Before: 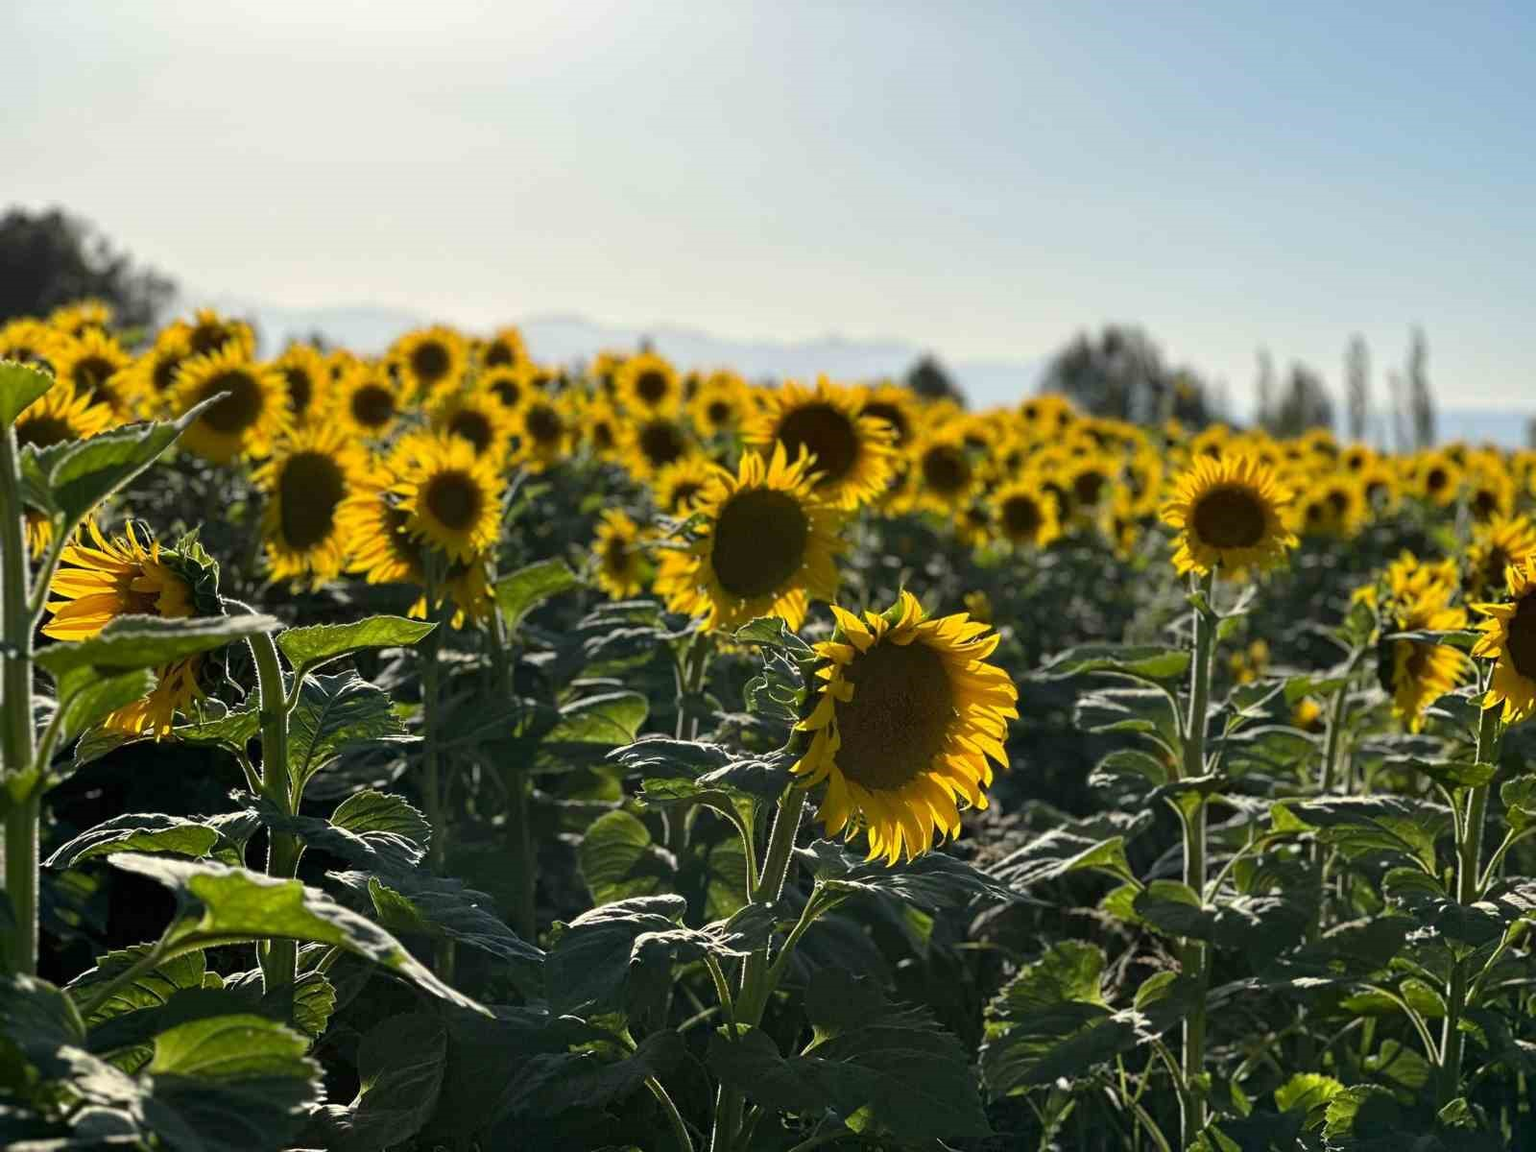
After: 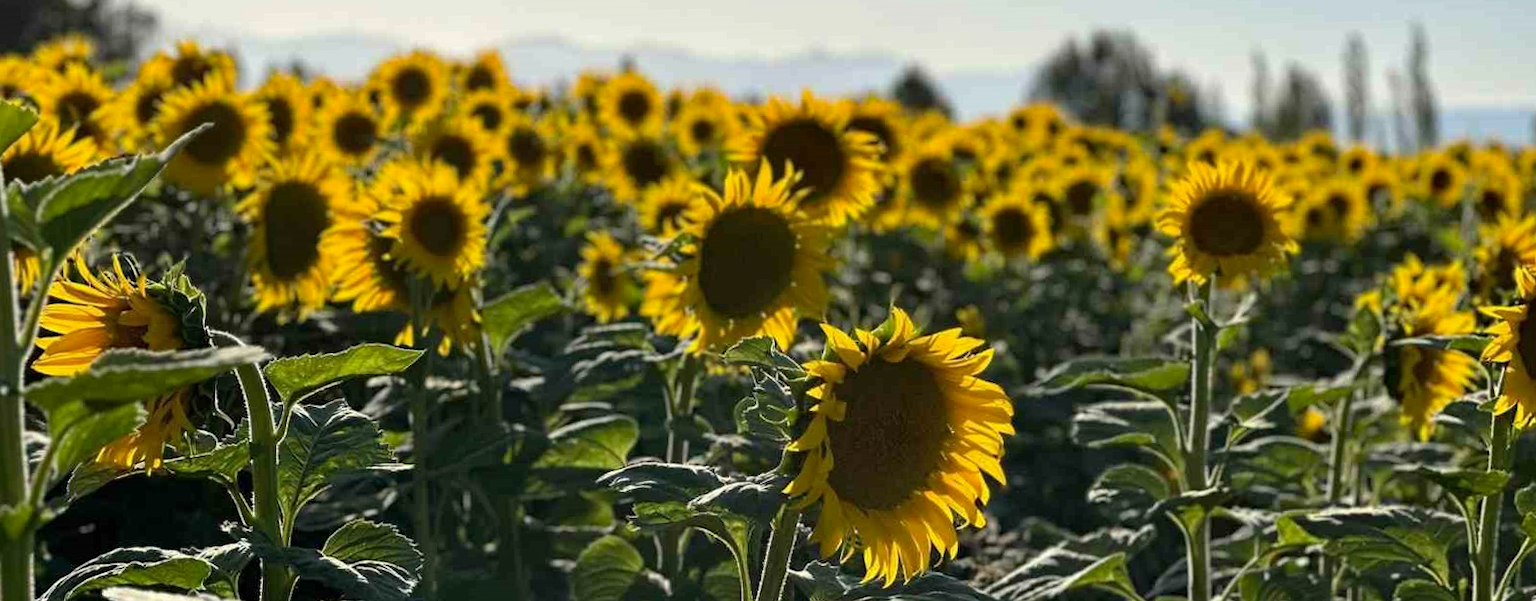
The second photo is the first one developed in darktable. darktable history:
rotate and perspective: rotation -1.32°, lens shift (horizontal) -0.031, crop left 0.015, crop right 0.985, crop top 0.047, crop bottom 0.982
haze removal: compatibility mode true, adaptive false
crop and rotate: top 23.043%, bottom 23.437%
